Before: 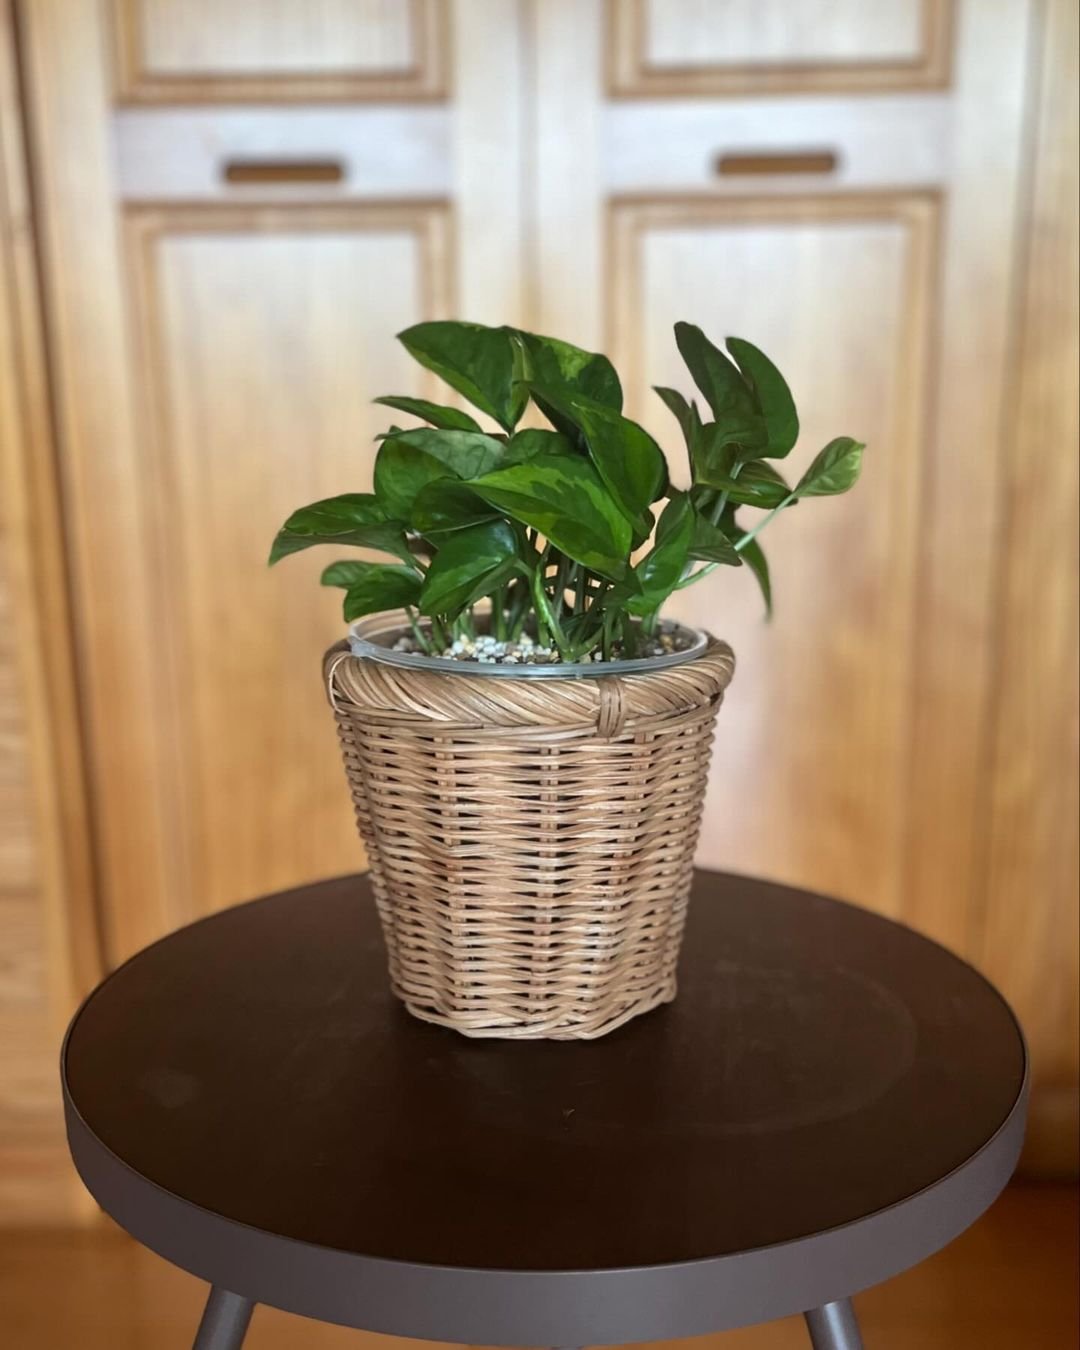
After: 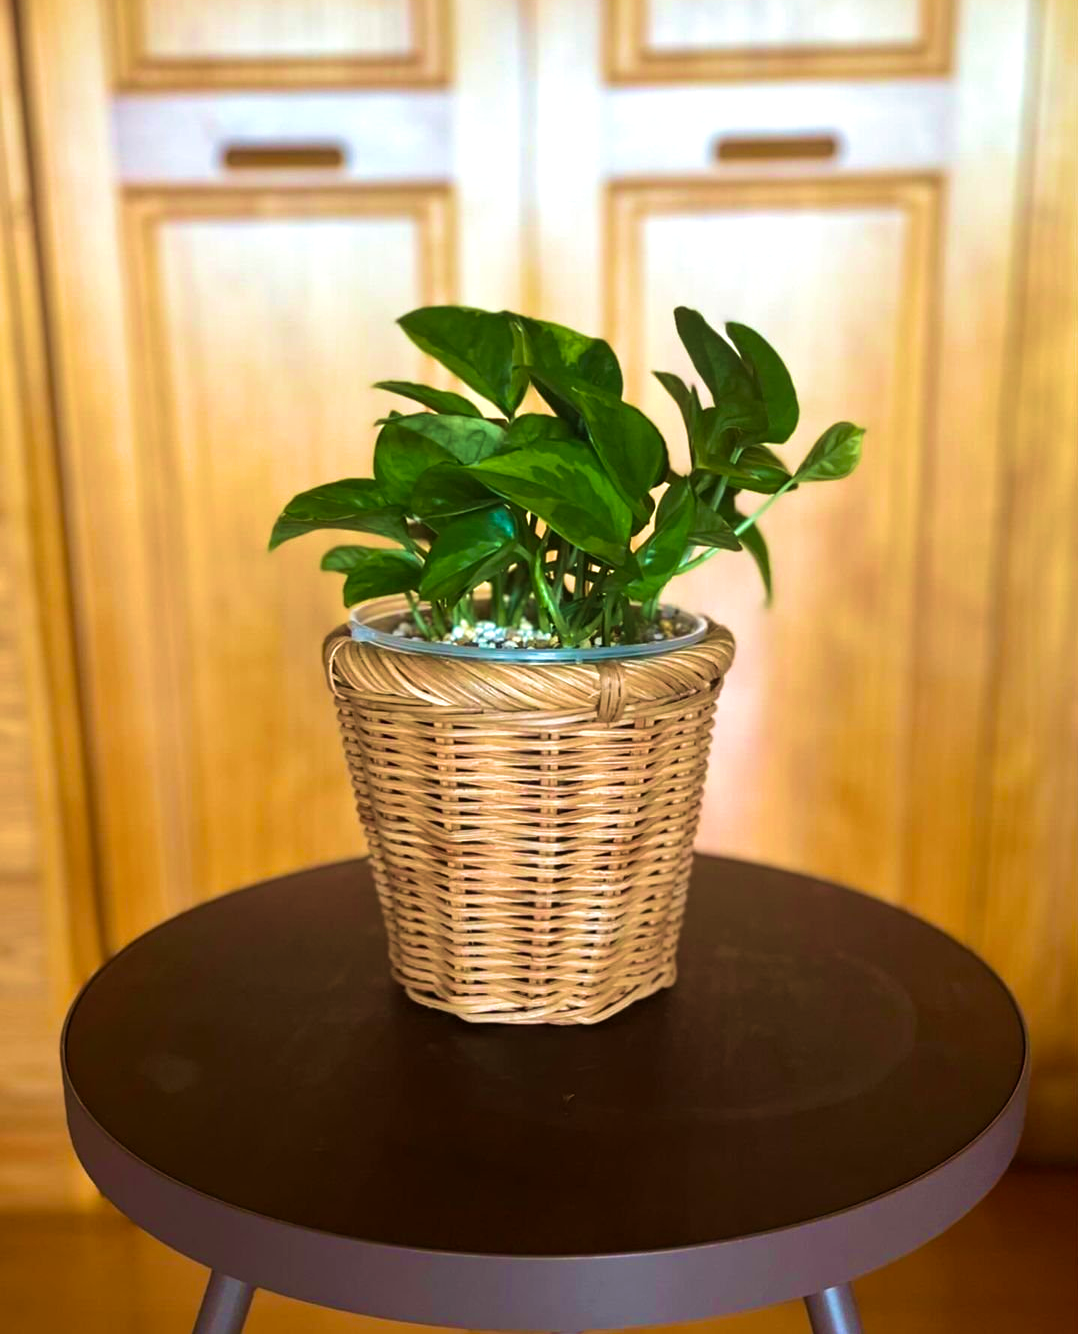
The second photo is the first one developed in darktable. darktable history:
crop: top 1.138%, right 0.096%
velvia: strength 75%
color balance rgb: linear chroma grading › global chroma 14.953%, perceptual saturation grading › global saturation 19.599%, perceptual brilliance grading › highlights 9.529%, perceptual brilliance grading › mid-tones 5.619%
